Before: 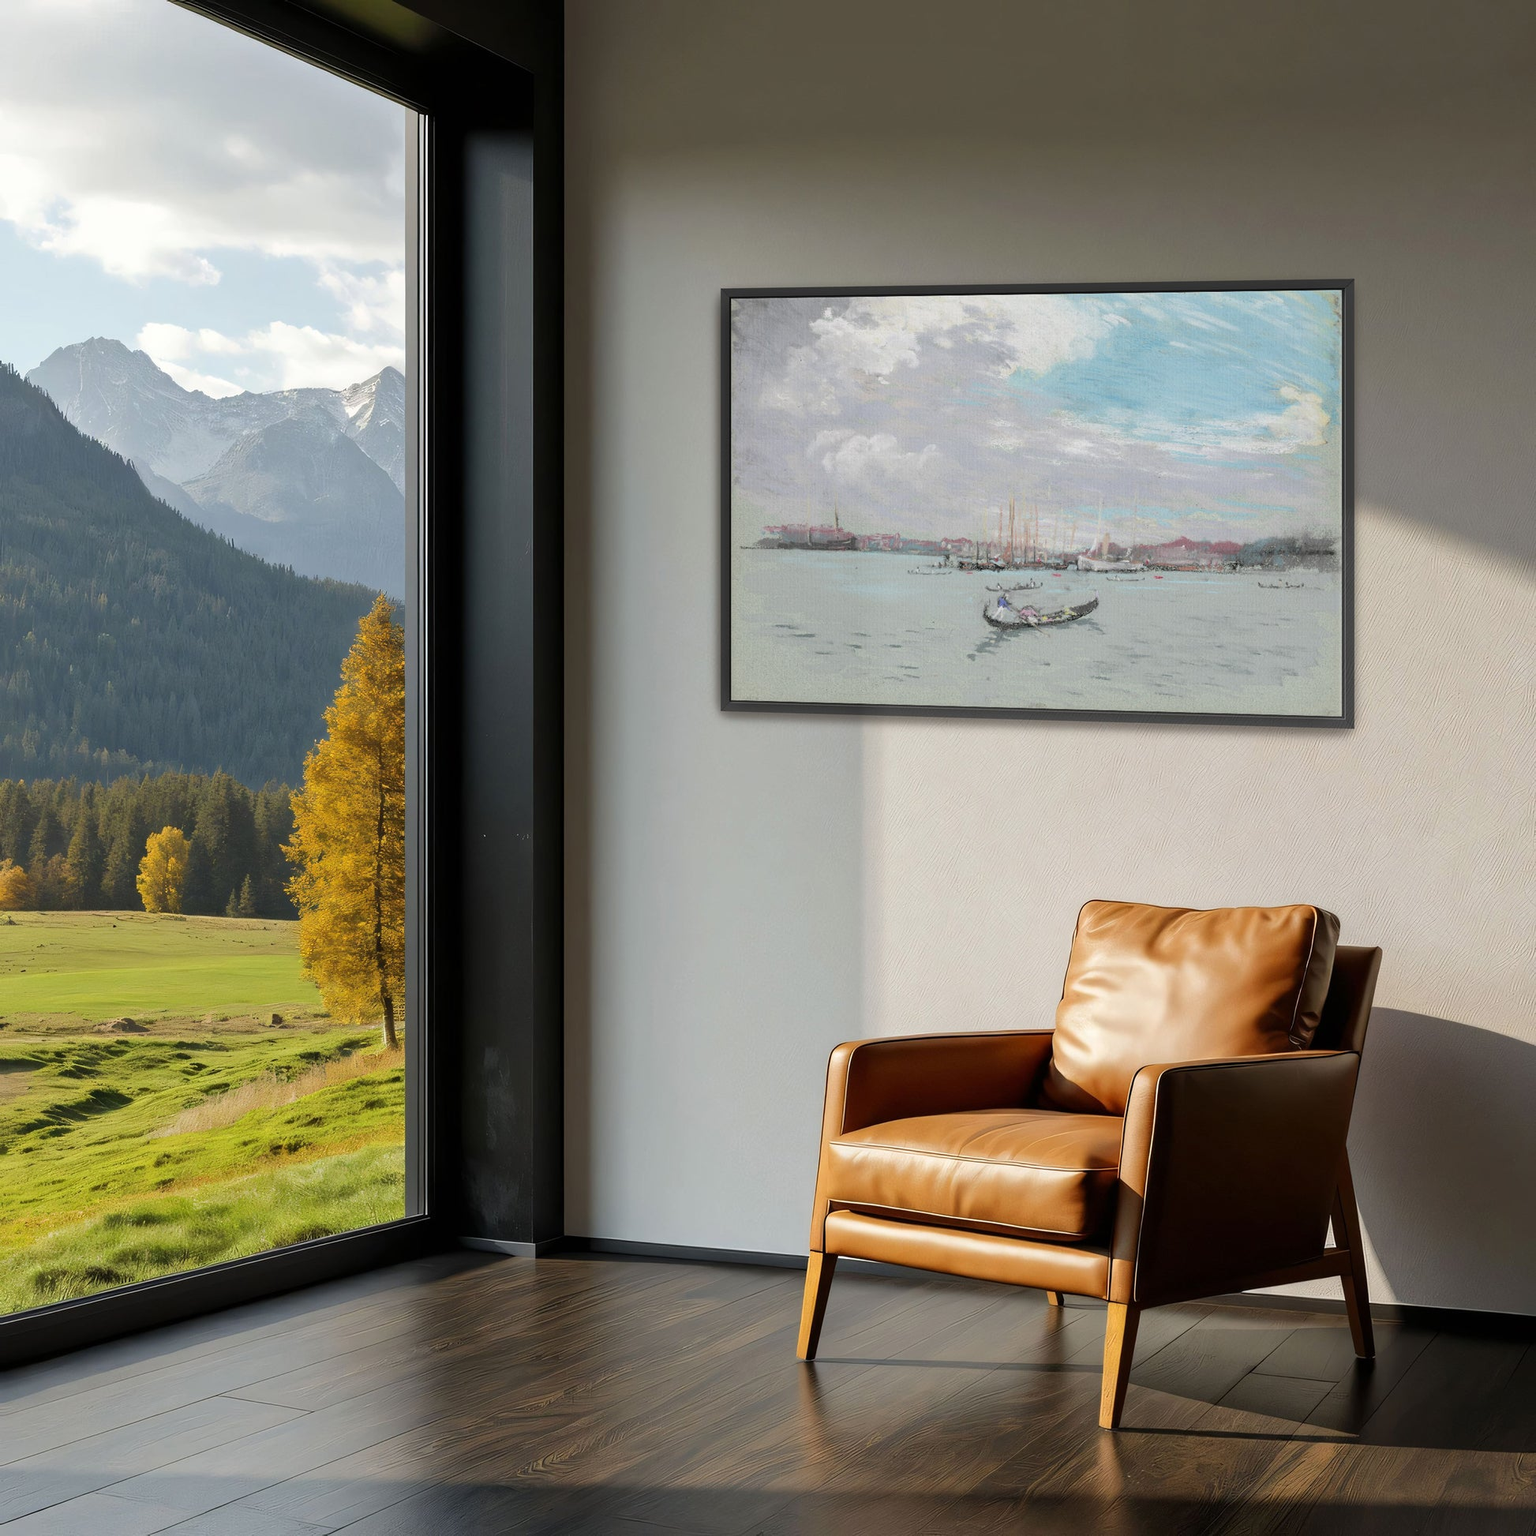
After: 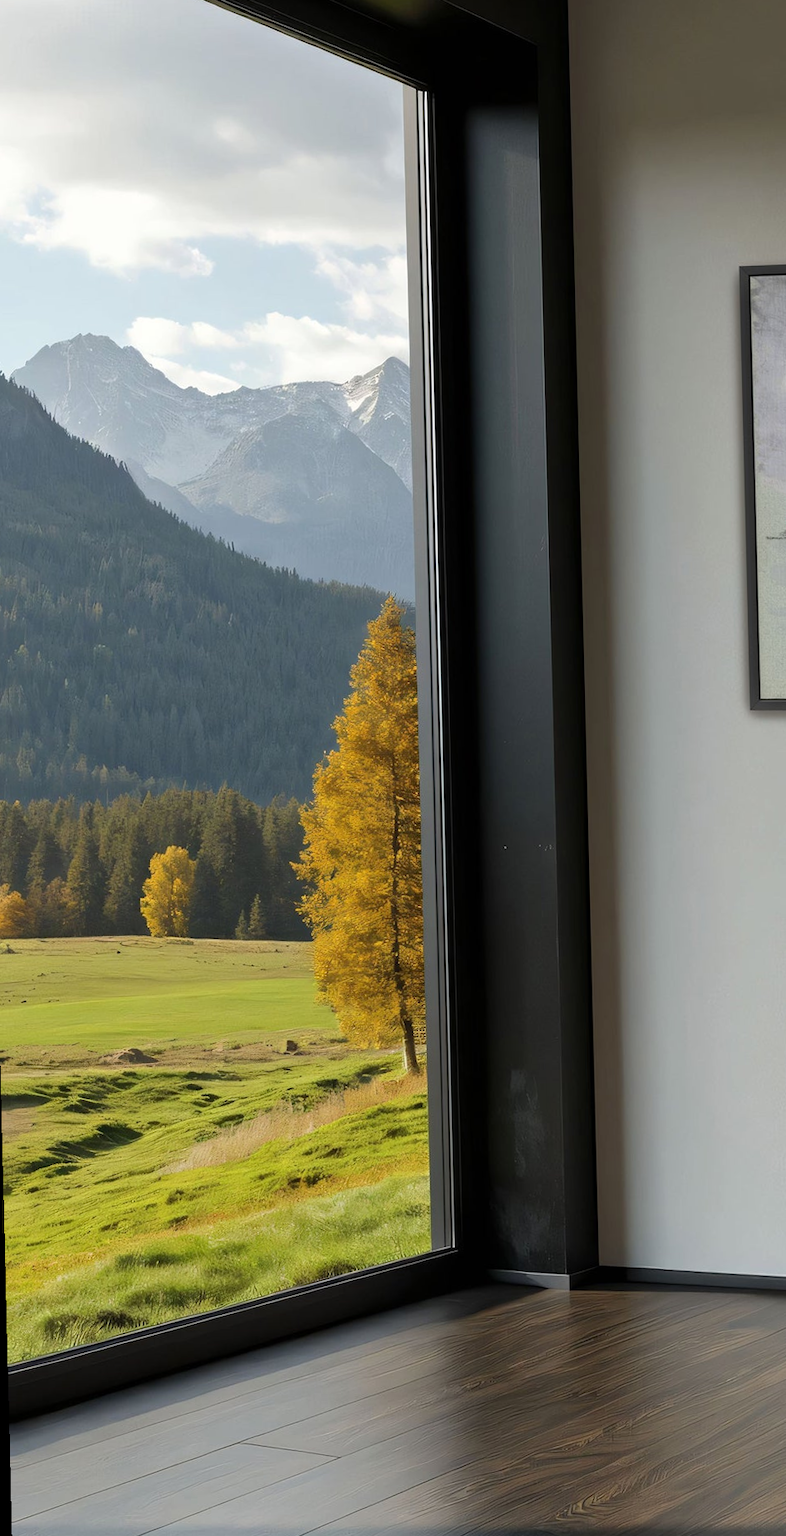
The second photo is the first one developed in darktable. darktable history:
crop and rotate: left 0%, top 0%, right 50.845%
rotate and perspective: rotation -1.42°, crop left 0.016, crop right 0.984, crop top 0.035, crop bottom 0.965
